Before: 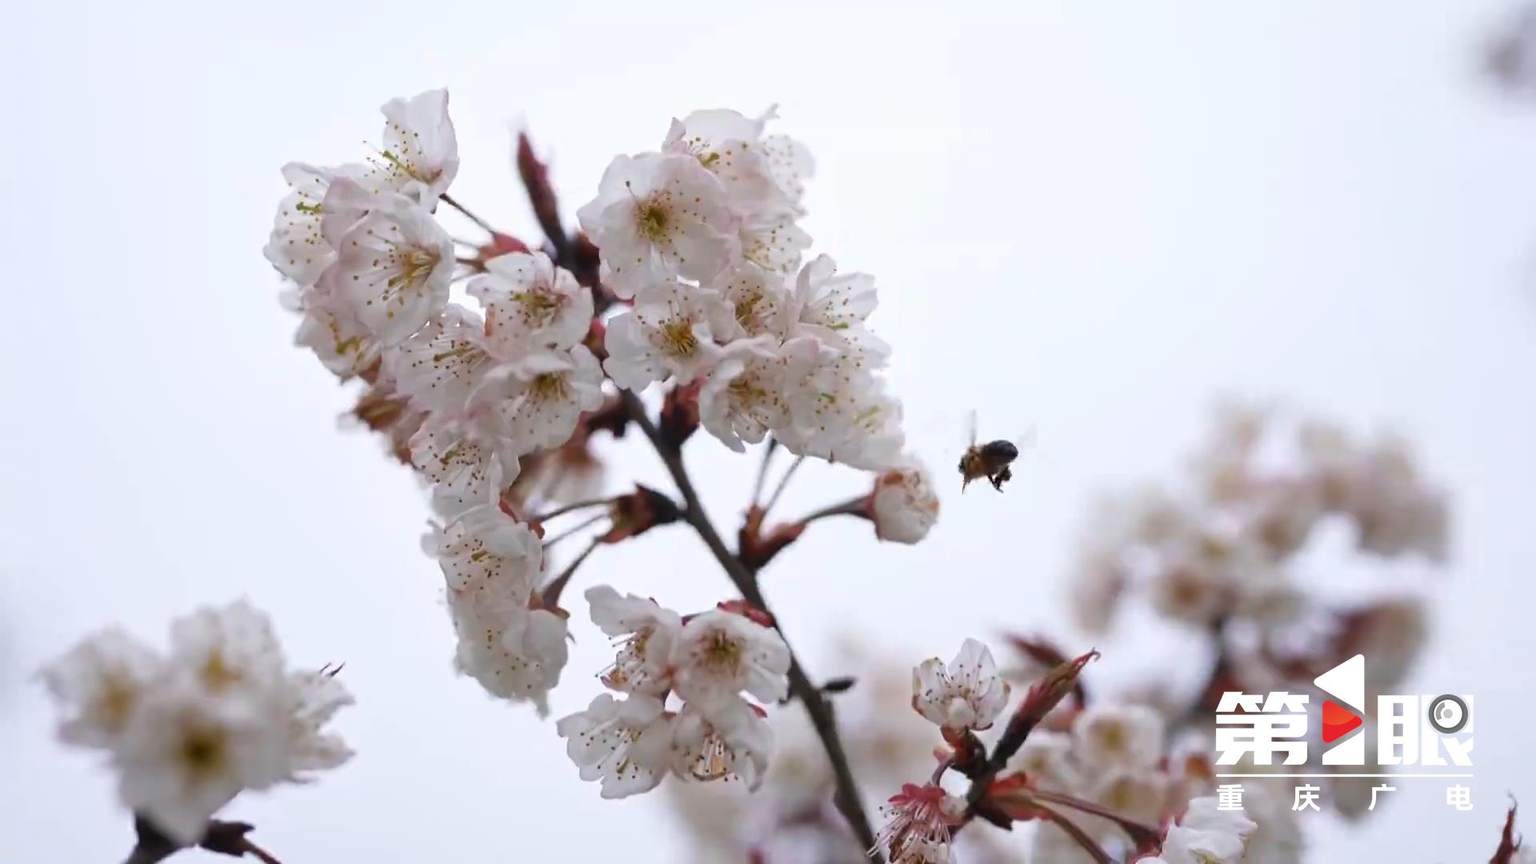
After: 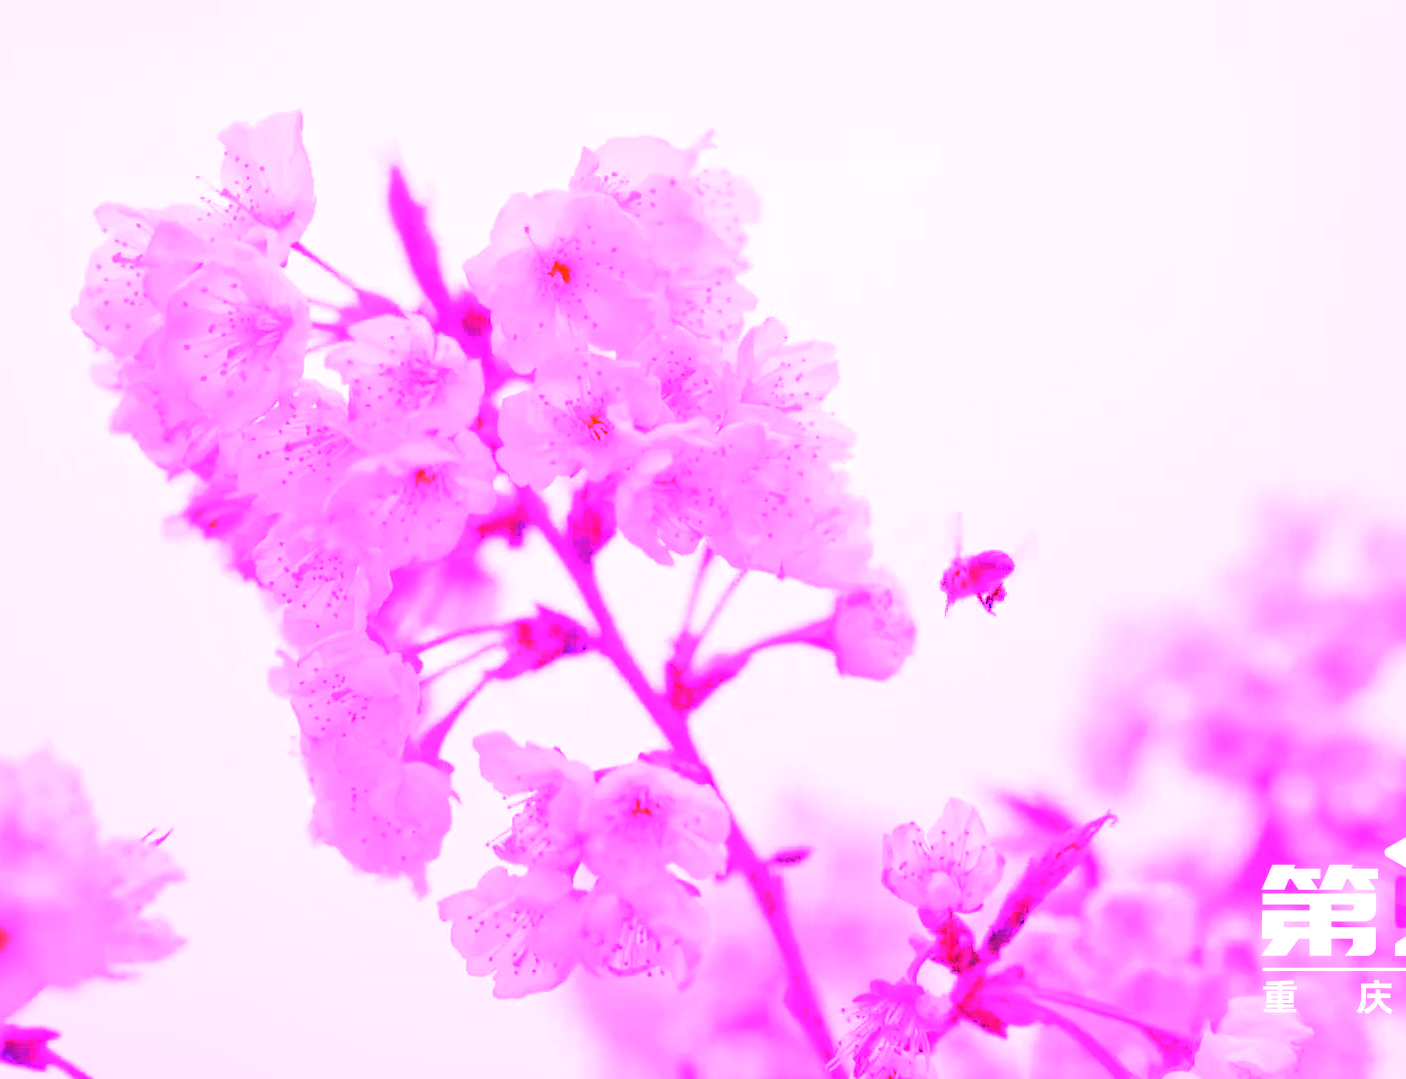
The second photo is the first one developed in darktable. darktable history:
crop: left 13.443%, right 13.31%
white balance: red 8, blue 8
